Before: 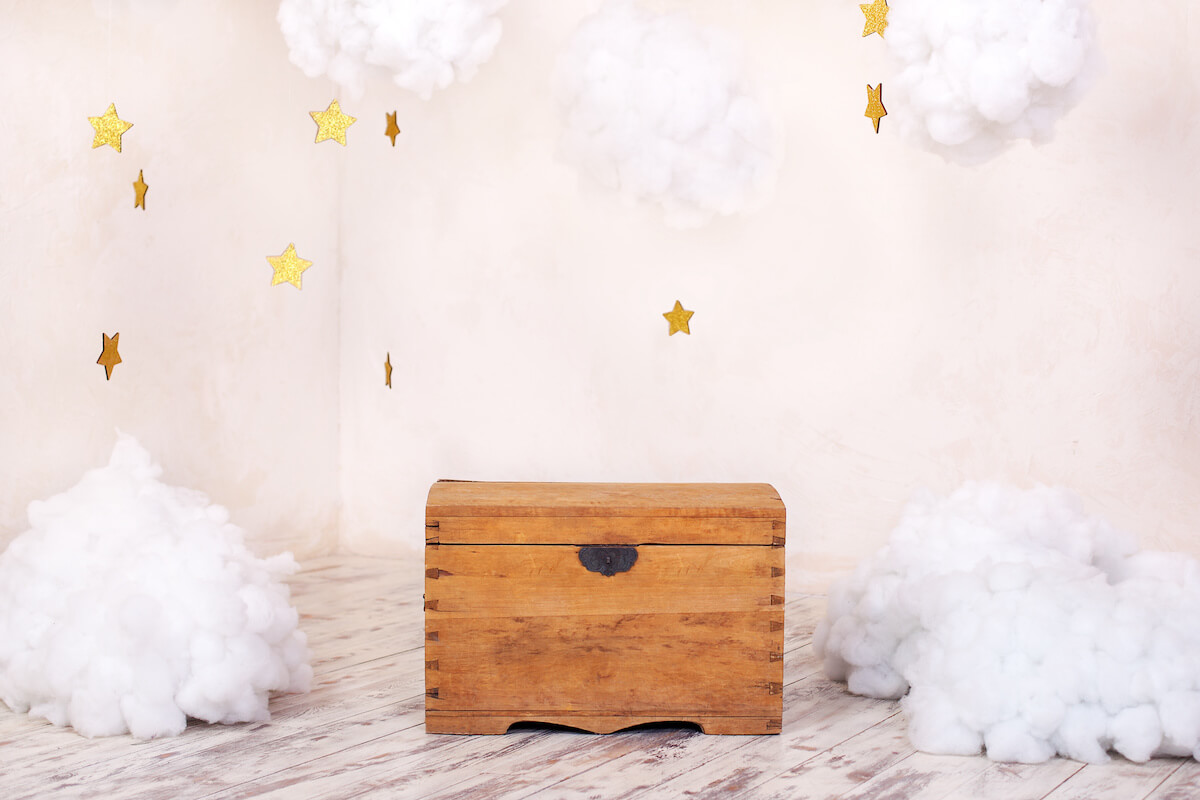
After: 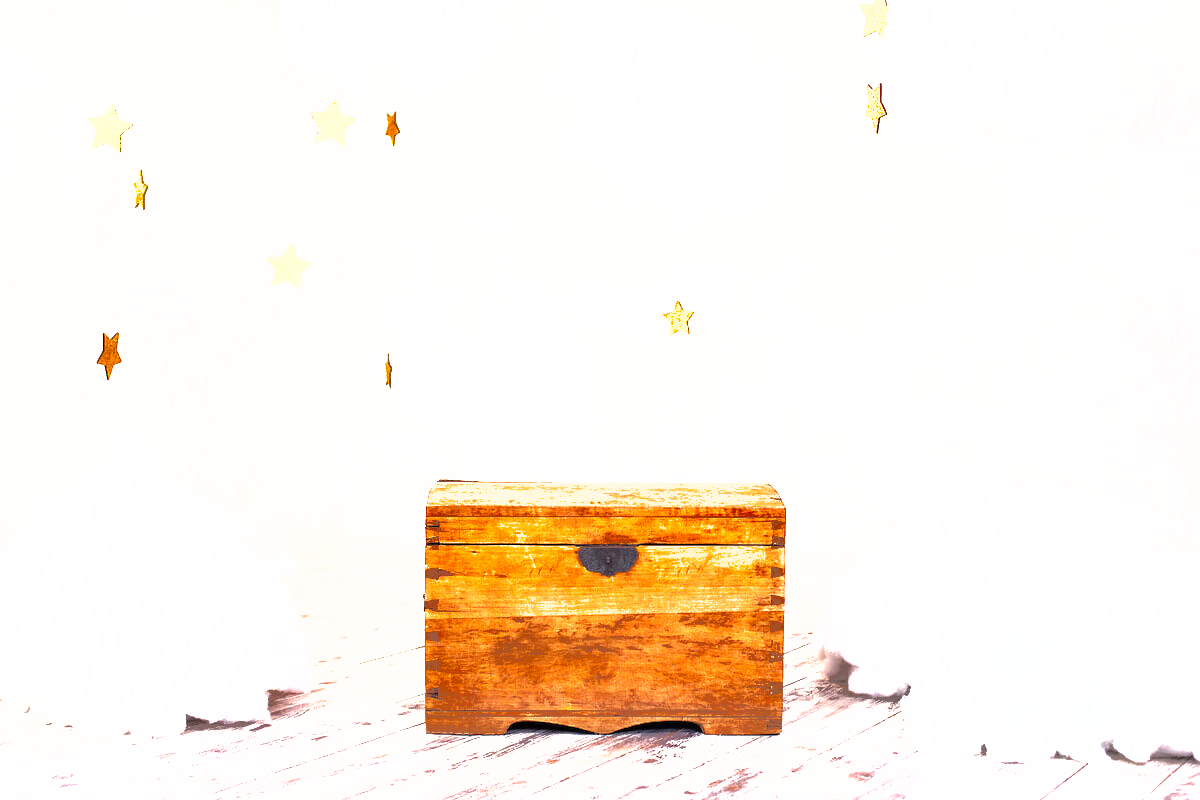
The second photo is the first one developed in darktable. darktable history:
tone equalizer: -8 EV -0.75 EV, -7 EV -0.7 EV, -6 EV -0.6 EV, -5 EV -0.4 EV, -3 EV 0.4 EV, -2 EV 0.6 EV, -1 EV 0.7 EV, +0 EV 0.75 EV, edges refinement/feathering 500, mask exposure compensation -1.57 EV, preserve details no
exposure: black level correction 0, exposure 0.7 EV, compensate exposure bias true, compensate highlight preservation false
shadows and highlights: shadows 40, highlights -60
